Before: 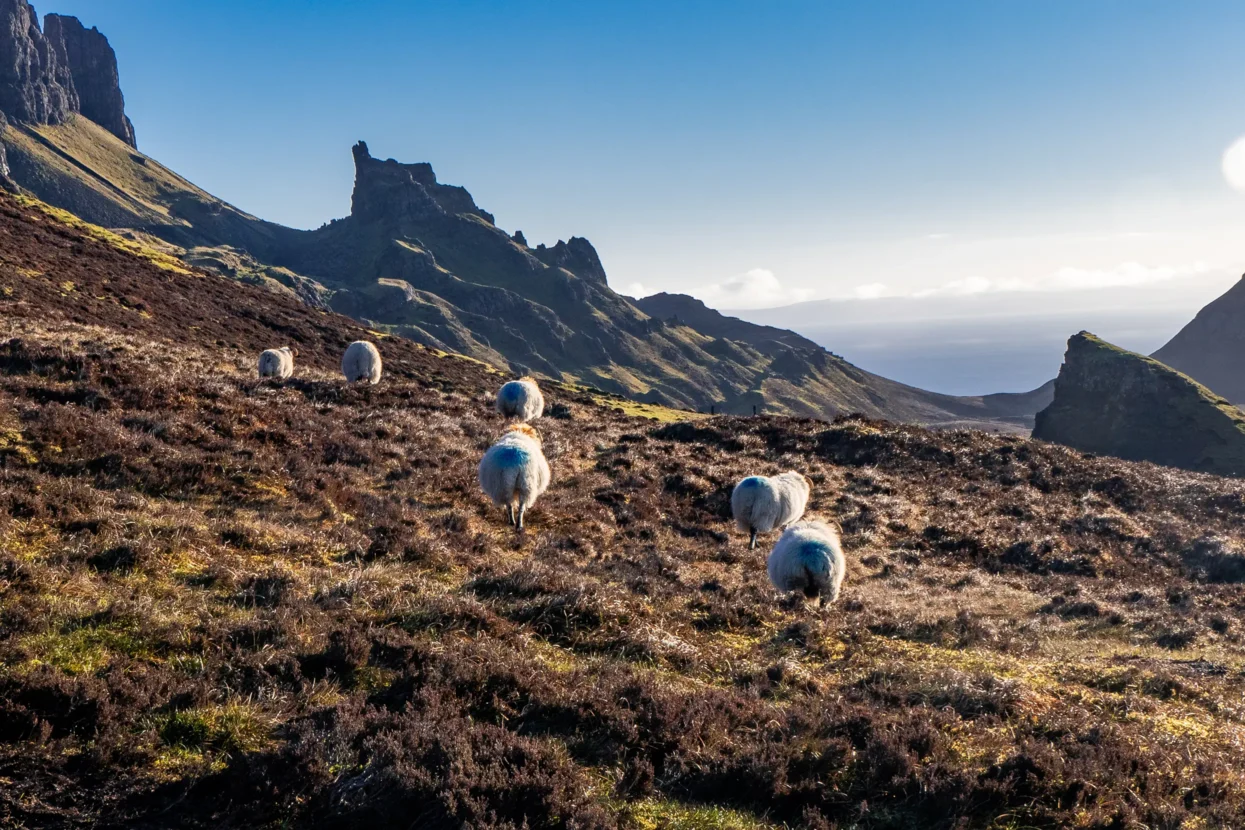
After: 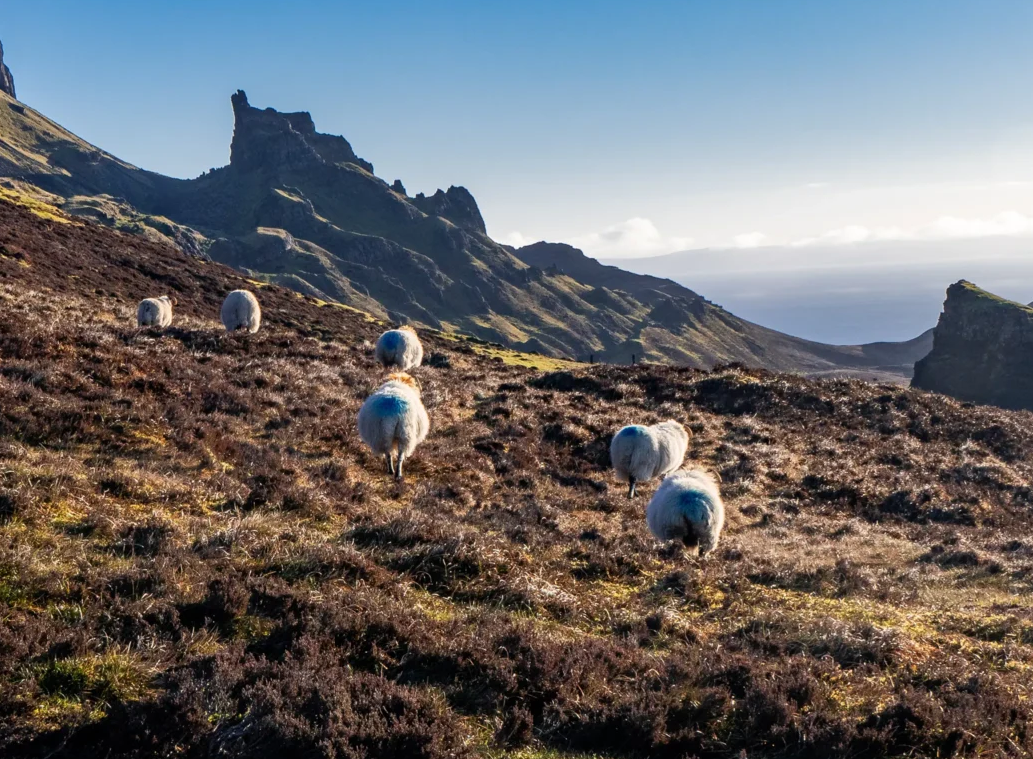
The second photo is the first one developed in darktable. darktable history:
crop: left 9.785%, top 6.253%, right 7.209%, bottom 2.196%
